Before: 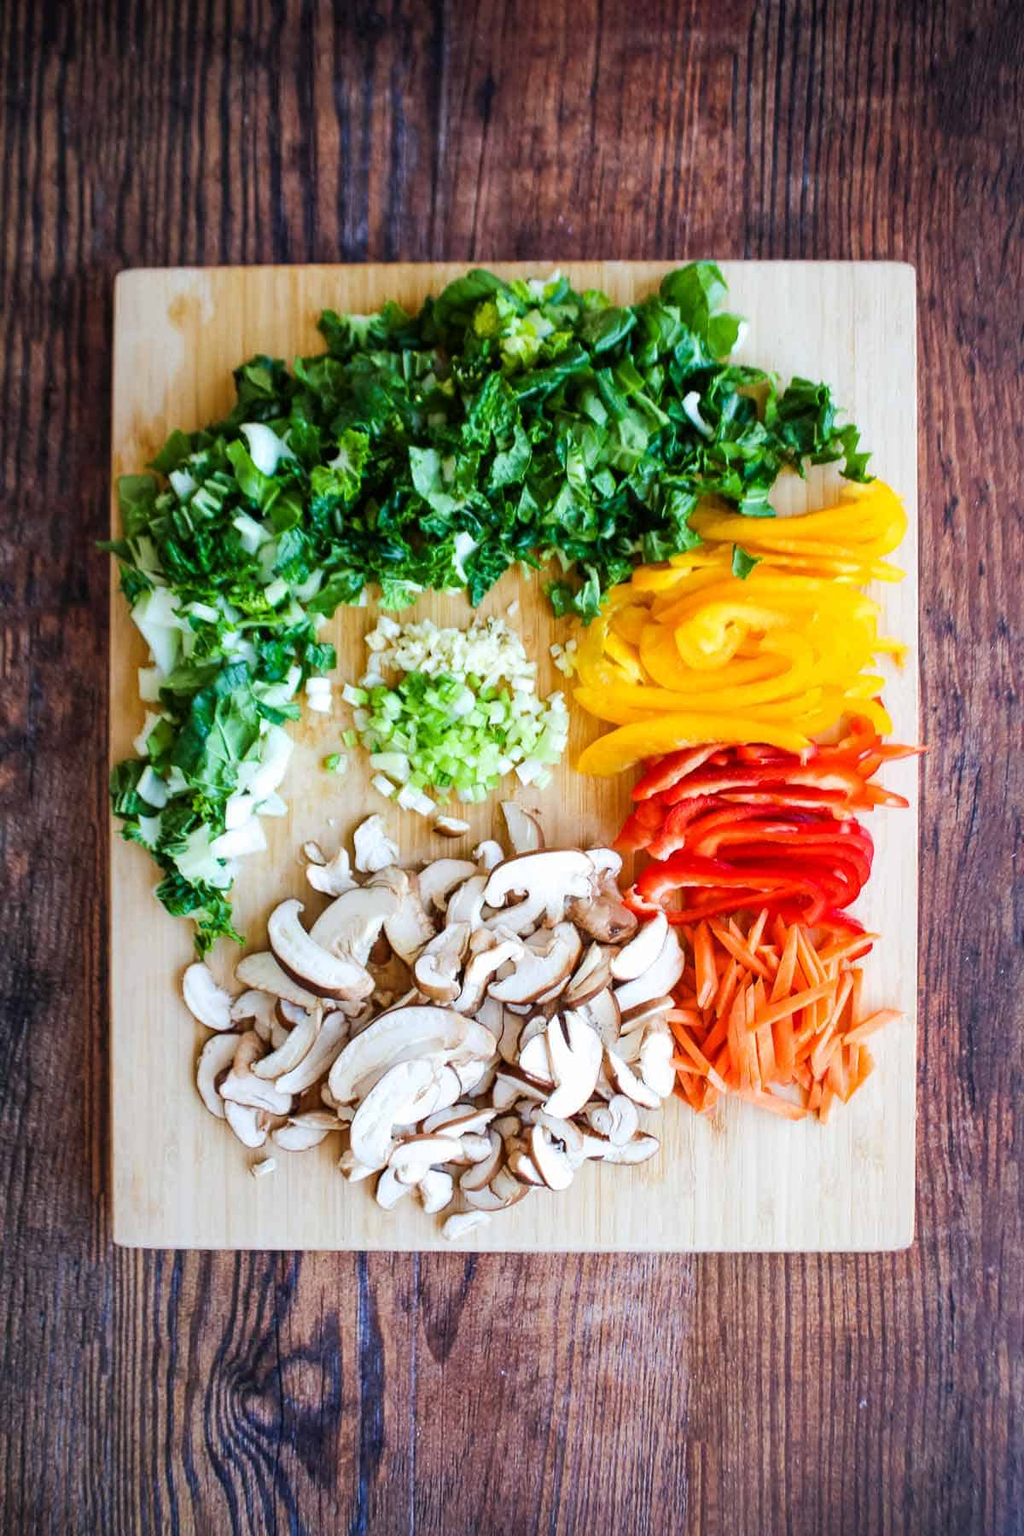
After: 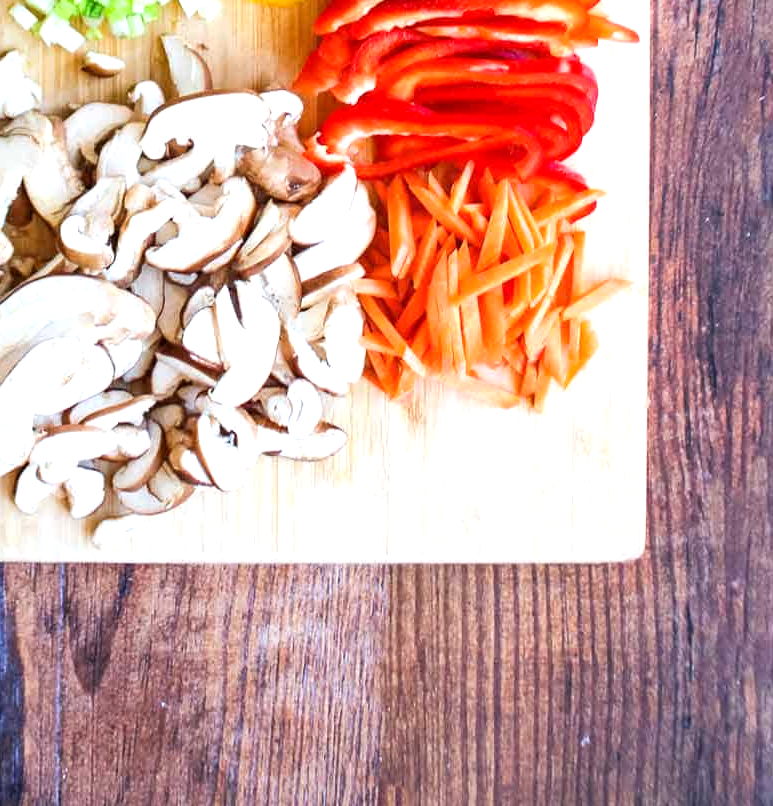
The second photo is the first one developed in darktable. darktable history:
crop and rotate: left 35.509%, top 50.238%, bottom 4.934%
exposure: black level correction 0.001, exposure 0.5 EV, compensate exposure bias true, compensate highlight preservation false
